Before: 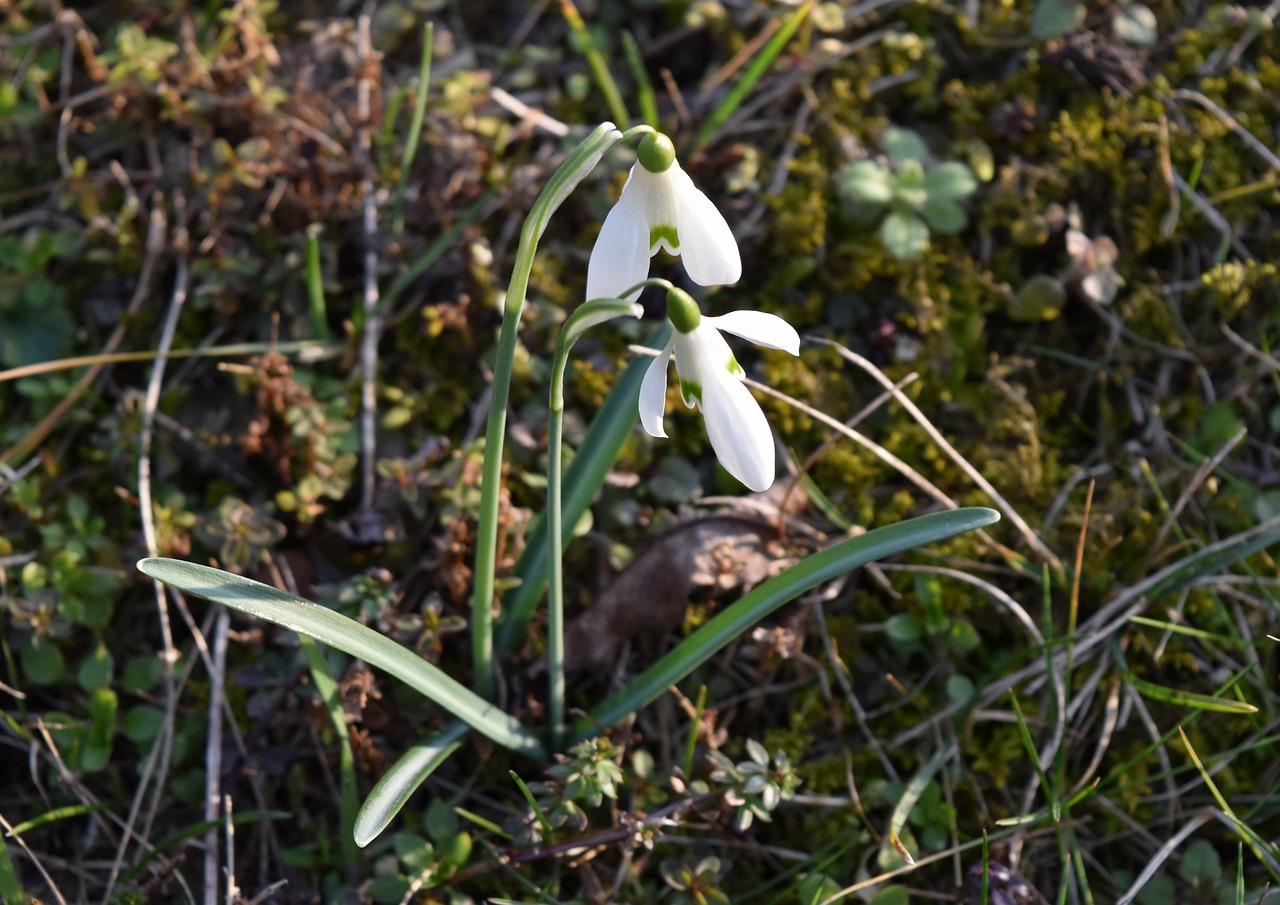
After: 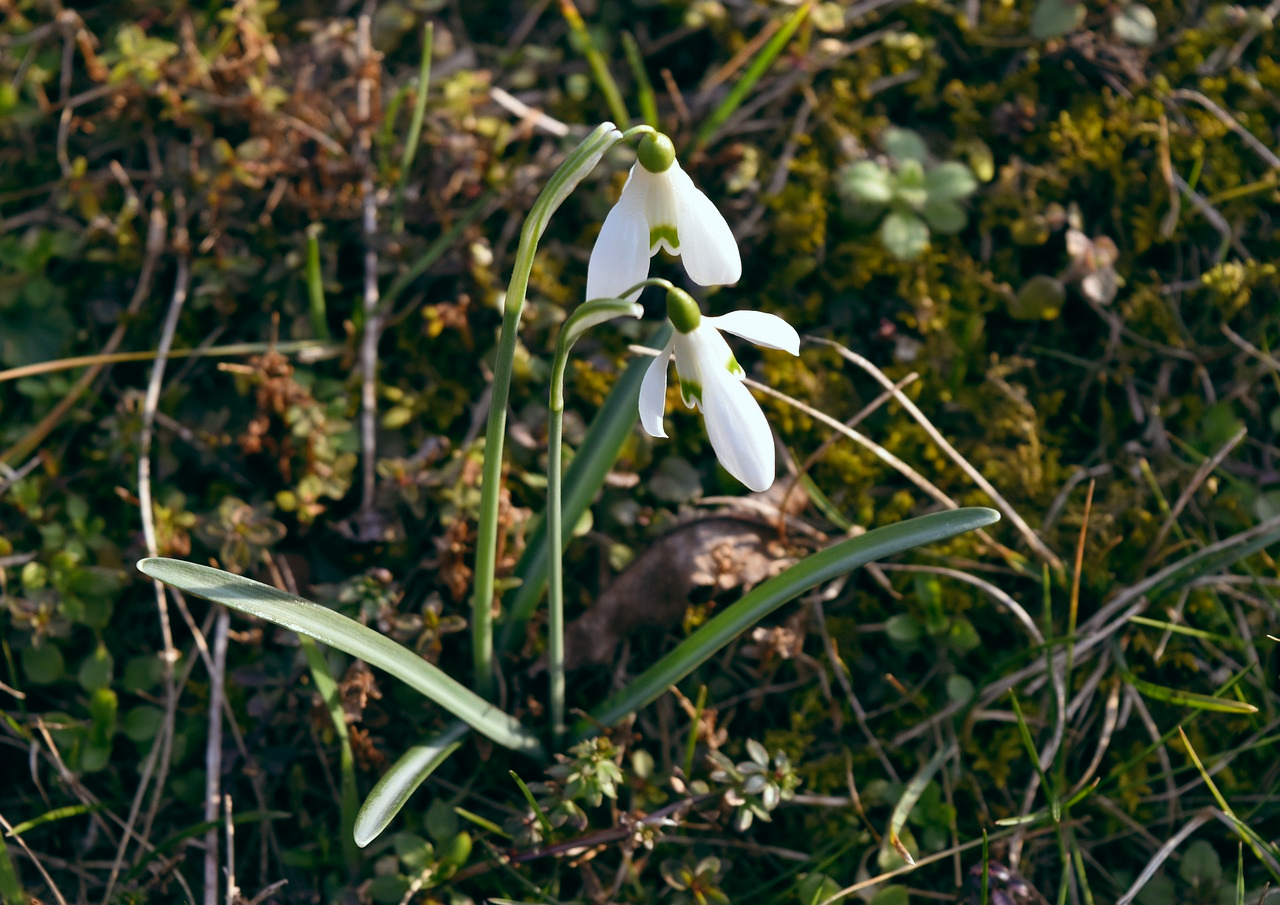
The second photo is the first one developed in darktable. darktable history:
color balance rgb: linear chroma grading › global chroma 15%, perceptual saturation grading › global saturation 30%
color balance: lift [1, 0.994, 1.002, 1.006], gamma [0.957, 1.081, 1.016, 0.919], gain [0.97, 0.972, 1.01, 1.028], input saturation 91.06%, output saturation 79.8%
